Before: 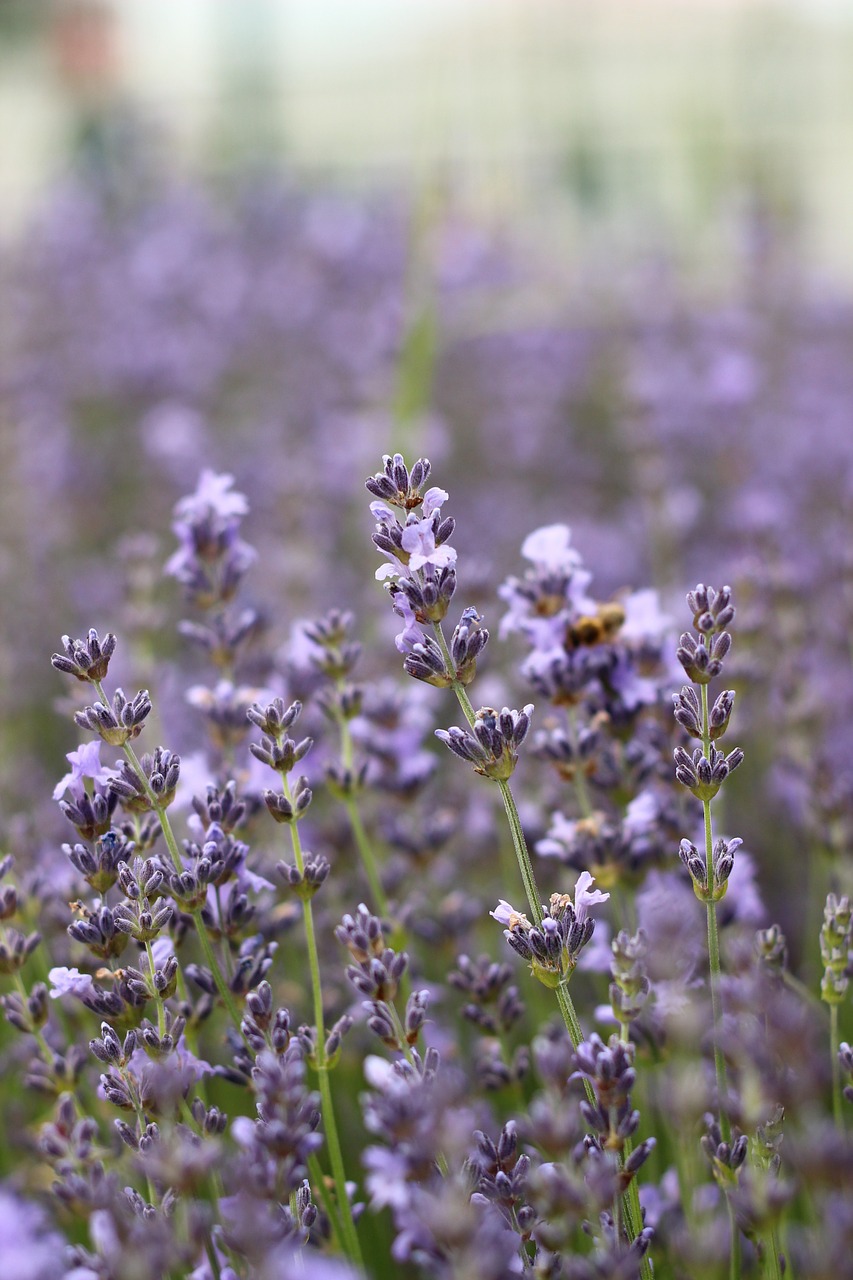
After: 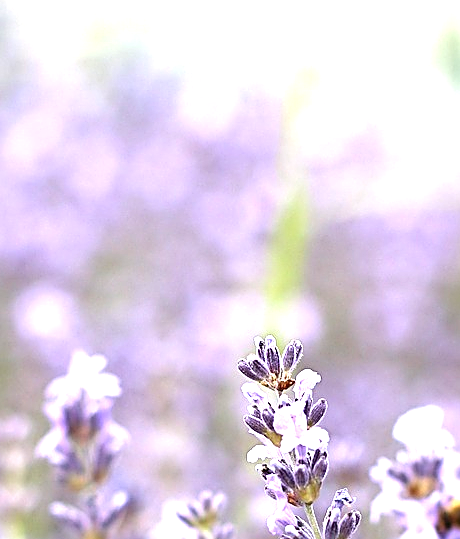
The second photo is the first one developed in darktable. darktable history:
sharpen: amount 0.733
crop: left 15.109%, top 9.287%, right 30.922%, bottom 48.579%
exposure: black level correction 0, exposure 1.469 EV, compensate highlight preservation false
